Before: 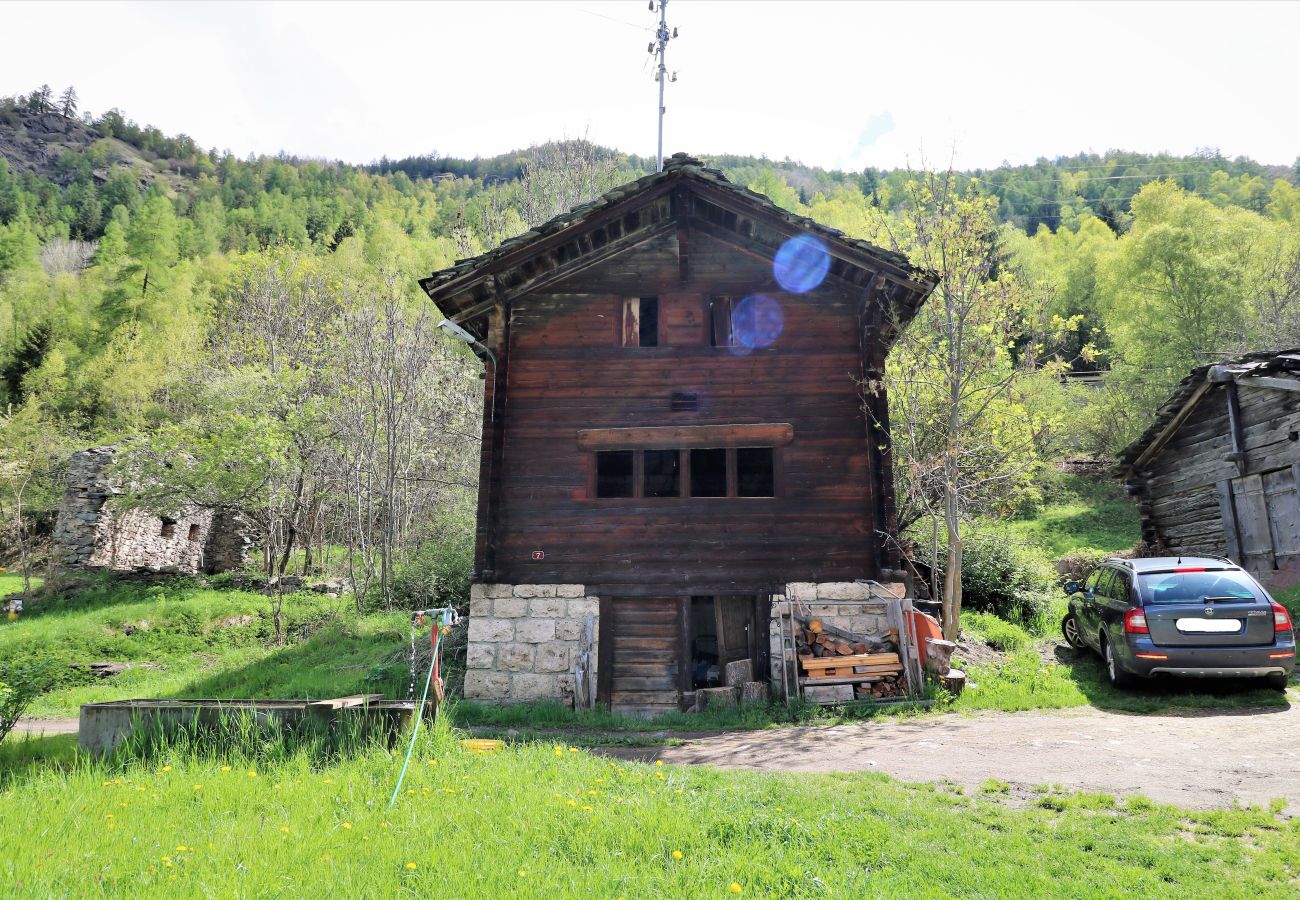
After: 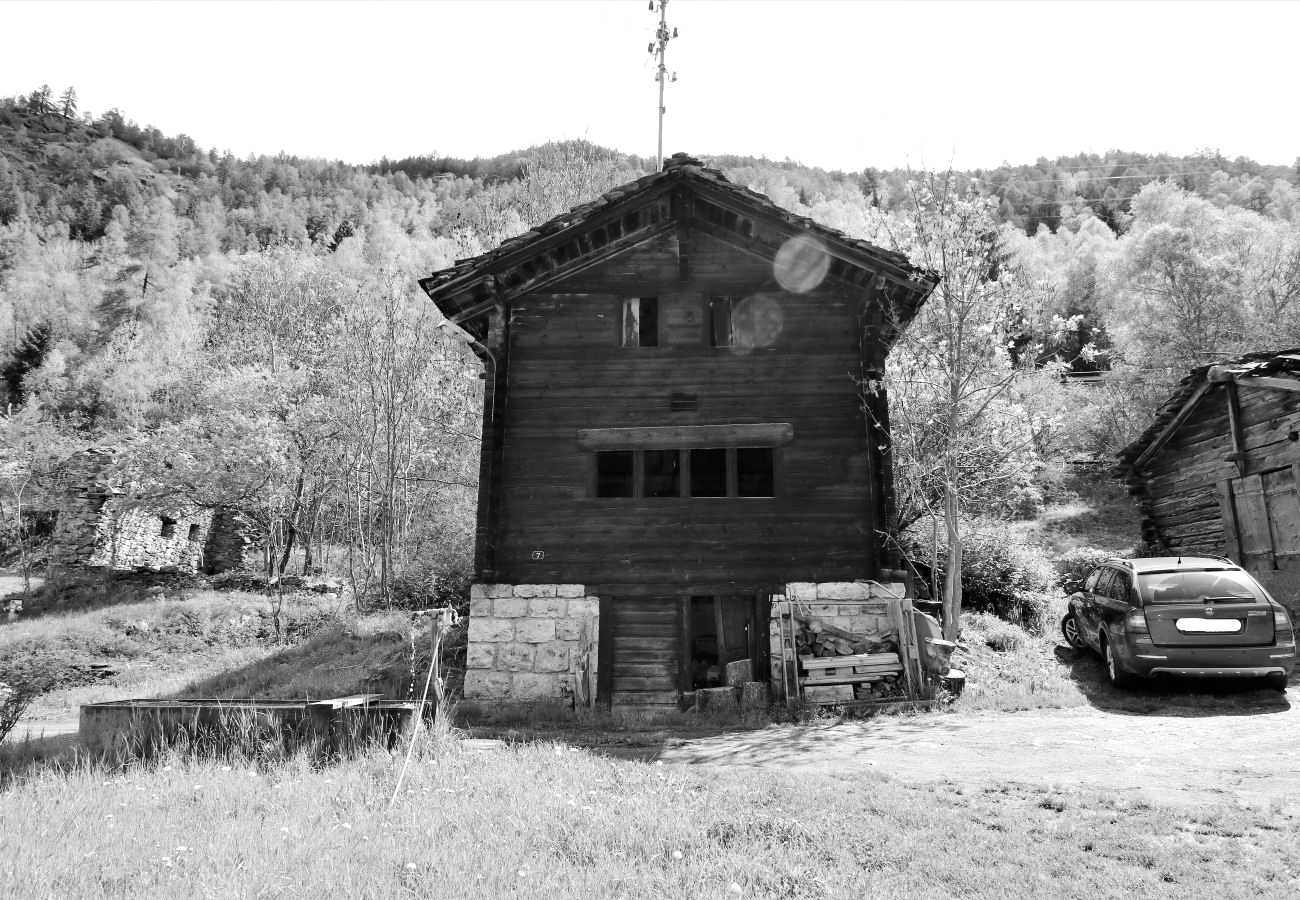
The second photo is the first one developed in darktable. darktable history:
monochrome: a -92.57, b 58.91
tone equalizer: -8 EV -0.417 EV, -7 EV -0.389 EV, -6 EV -0.333 EV, -5 EV -0.222 EV, -3 EV 0.222 EV, -2 EV 0.333 EV, -1 EV 0.389 EV, +0 EV 0.417 EV, edges refinement/feathering 500, mask exposure compensation -1.57 EV, preserve details no
white balance: red 1.009, blue 0.985
